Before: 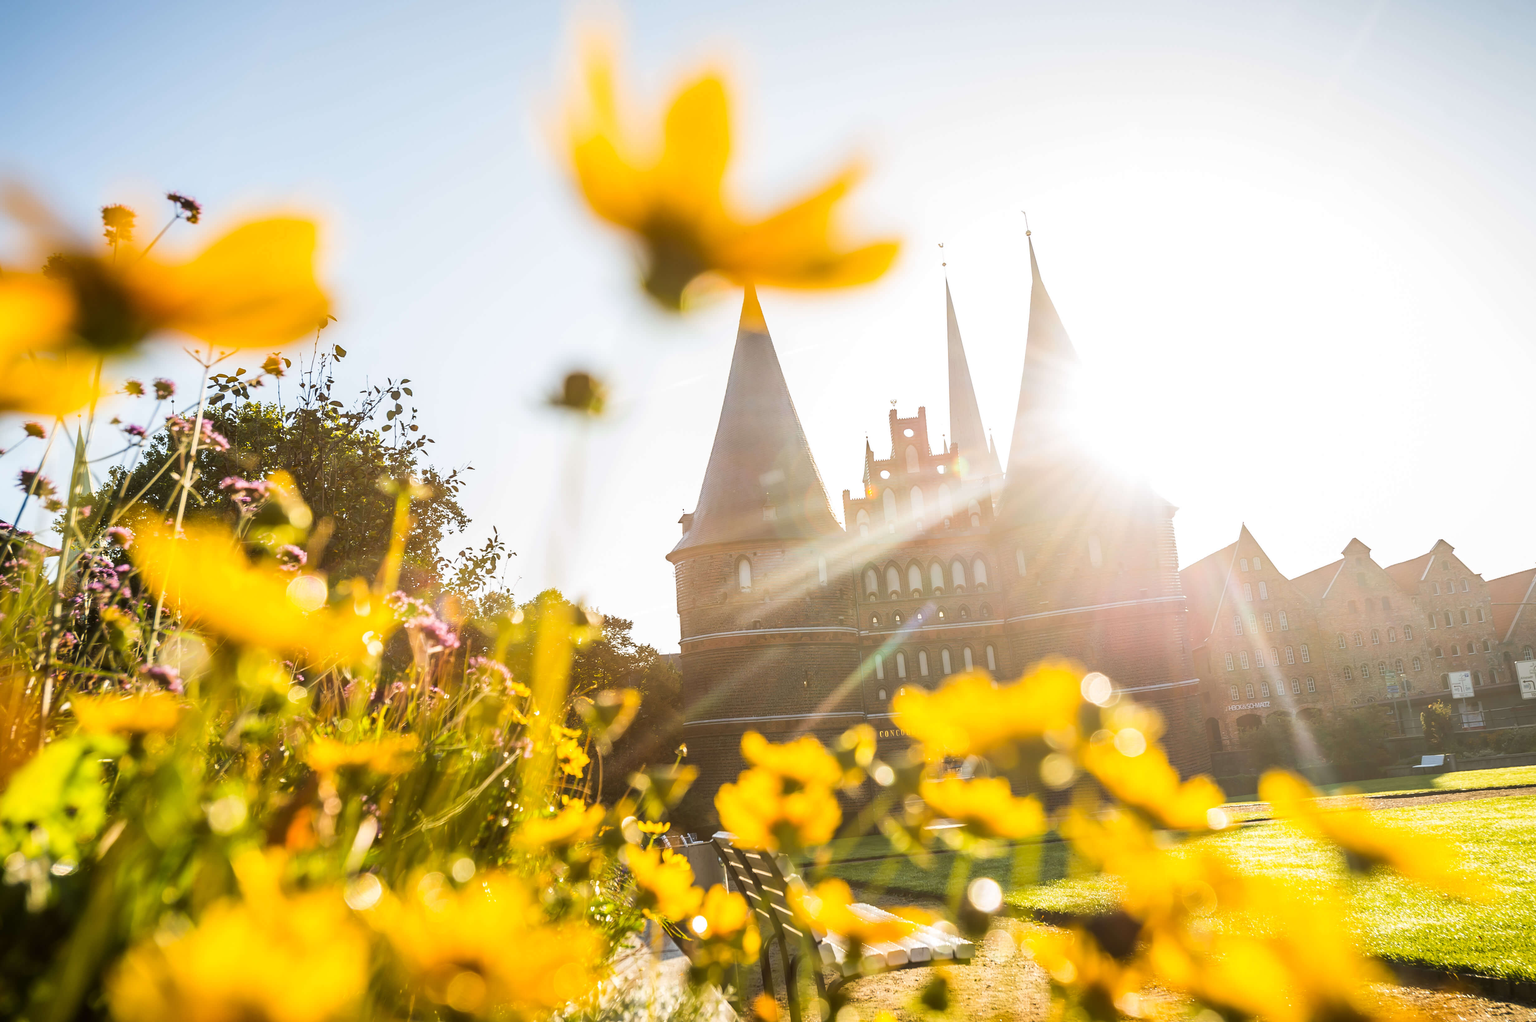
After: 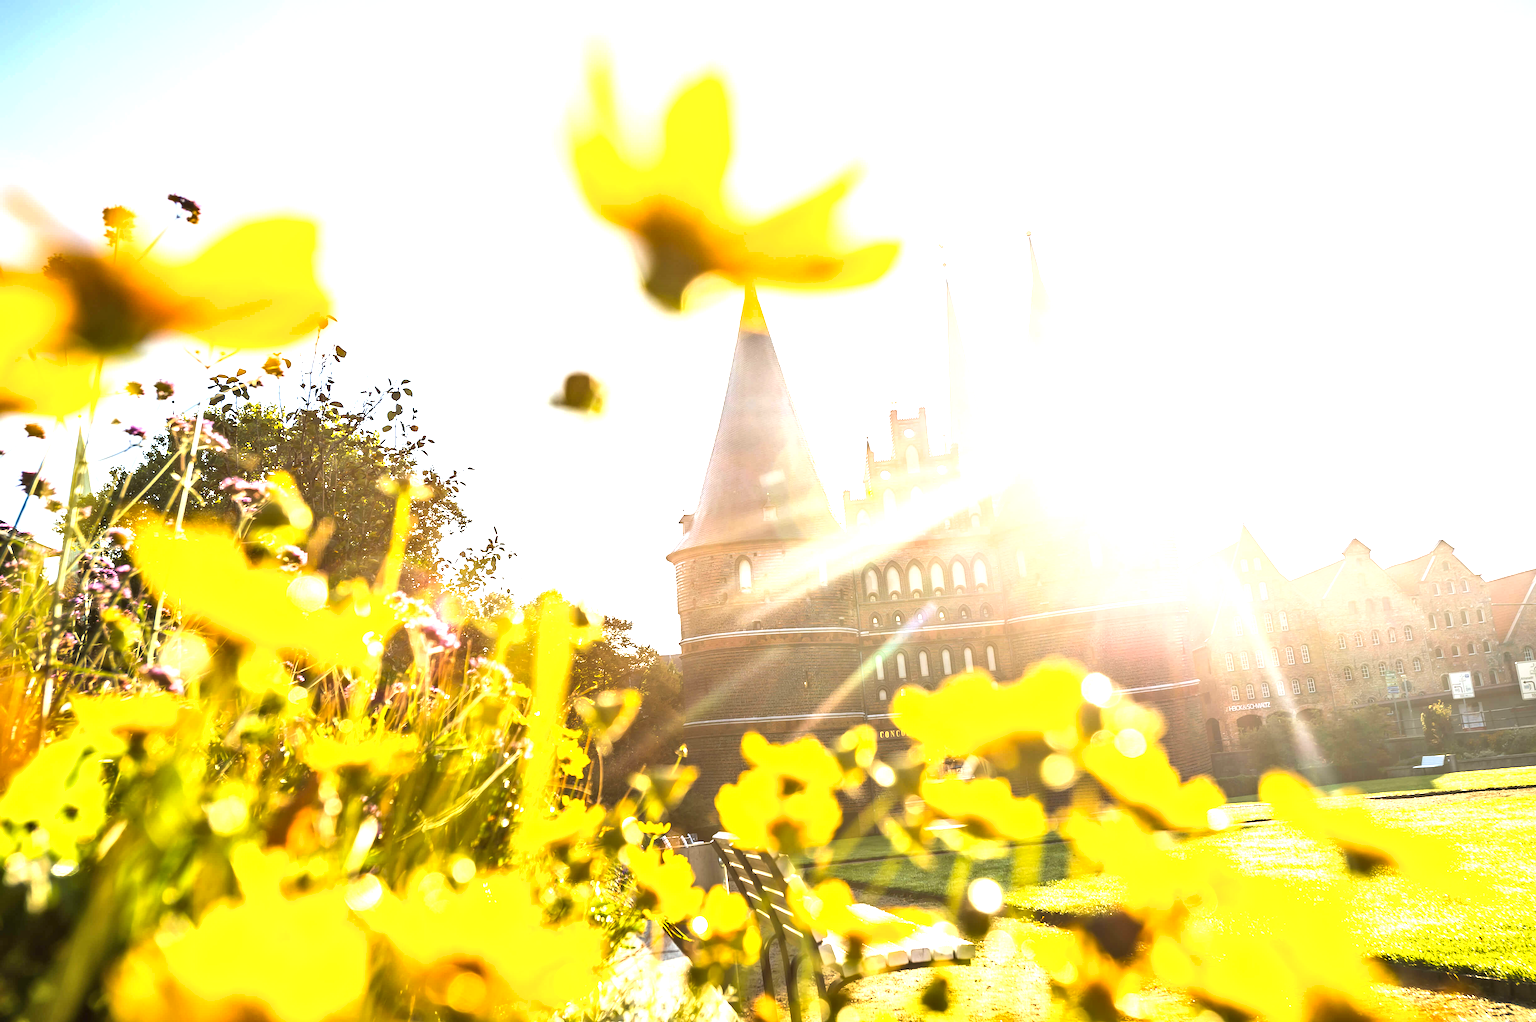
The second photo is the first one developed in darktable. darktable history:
shadows and highlights: shadows 37.27, highlights -28.18, soften with gaussian
exposure: black level correction 0, exposure 1.173 EV, compensate exposure bias true, compensate highlight preservation false
